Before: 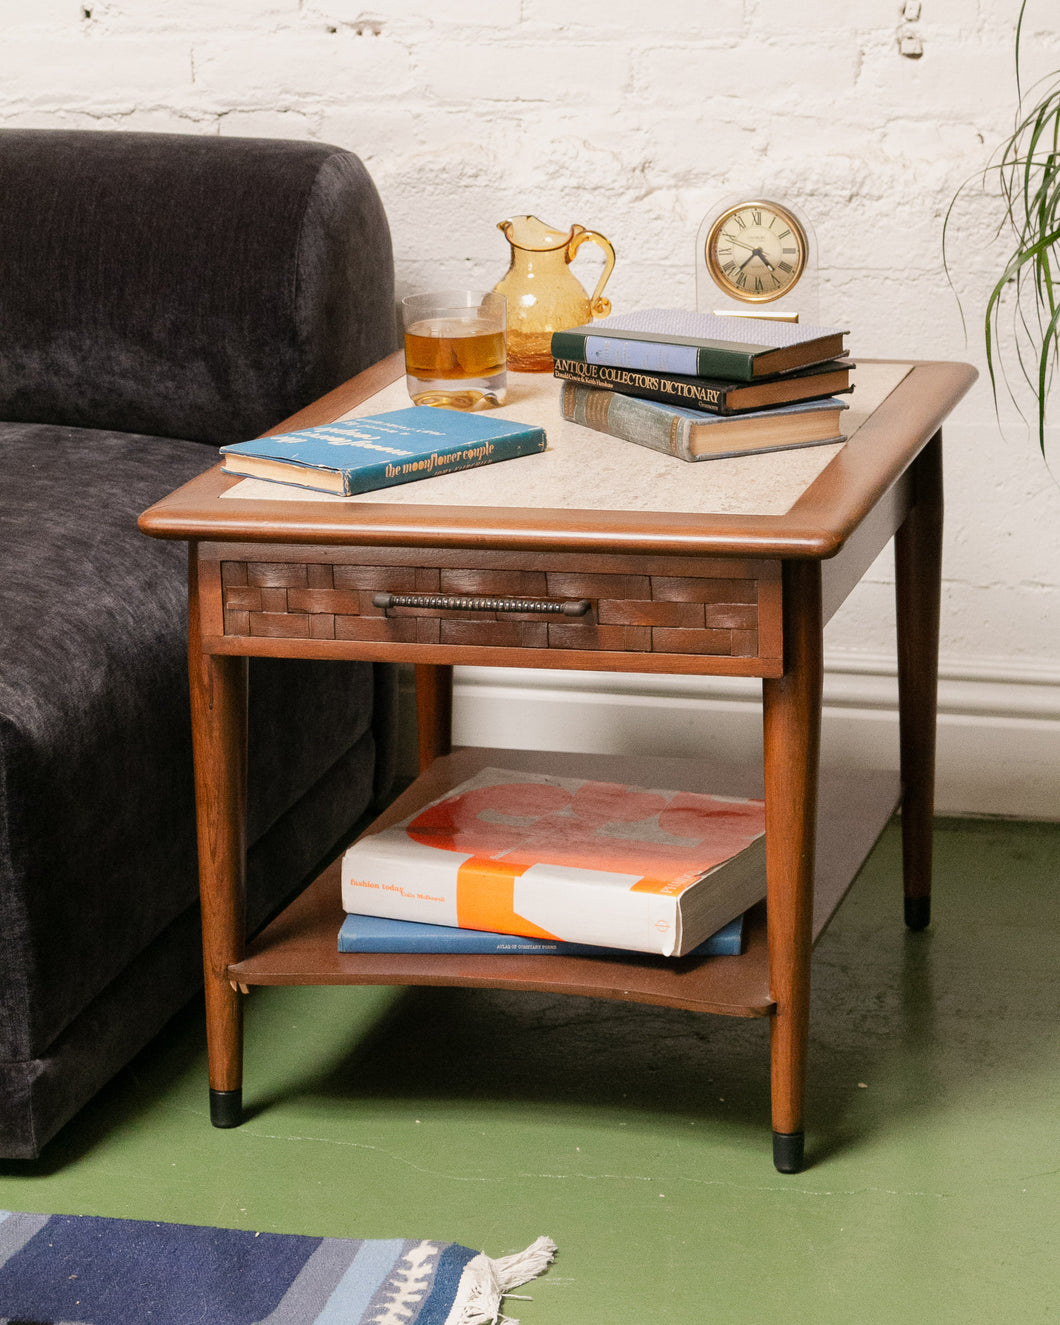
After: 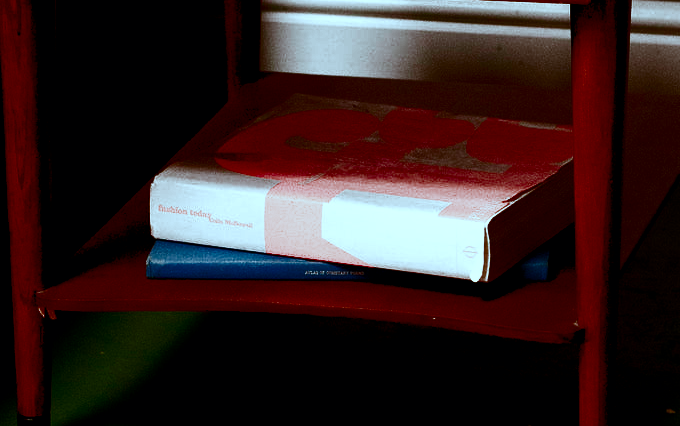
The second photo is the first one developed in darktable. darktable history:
contrast brightness saturation: brightness -0.985, saturation 0.989
crop: left 18.203%, top 50.943%, right 17.565%, bottom 16.905%
tone equalizer: edges refinement/feathering 500, mask exposure compensation -1.57 EV, preserve details no
color correction: highlights a* -12.11, highlights b* -15.68
tone curve: curves: ch0 [(0, 0) (0.227, 0.17) (0.766, 0.774) (1, 1)]; ch1 [(0, 0) (0.114, 0.127) (0.437, 0.452) (0.498, 0.498) (0.529, 0.541) (0.579, 0.589) (1, 1)]; ch2 [(0, 0) (0.233, 0.259) (0.493, 0.492) (0.587, 0.573) (1, 1)], color space Lab, independent channels, preserve colors none
filmic rgb: black relative exposure -3.45 EV, white relative exposure 2.25 EV, hardness 3.41, color science v4 (2020)
